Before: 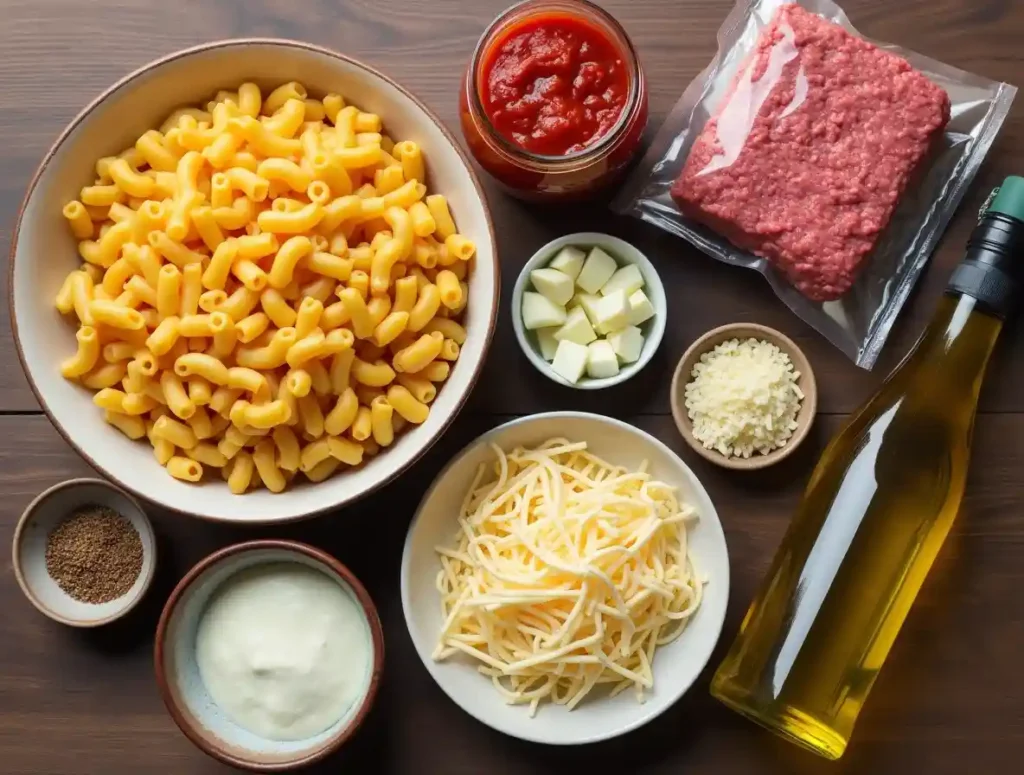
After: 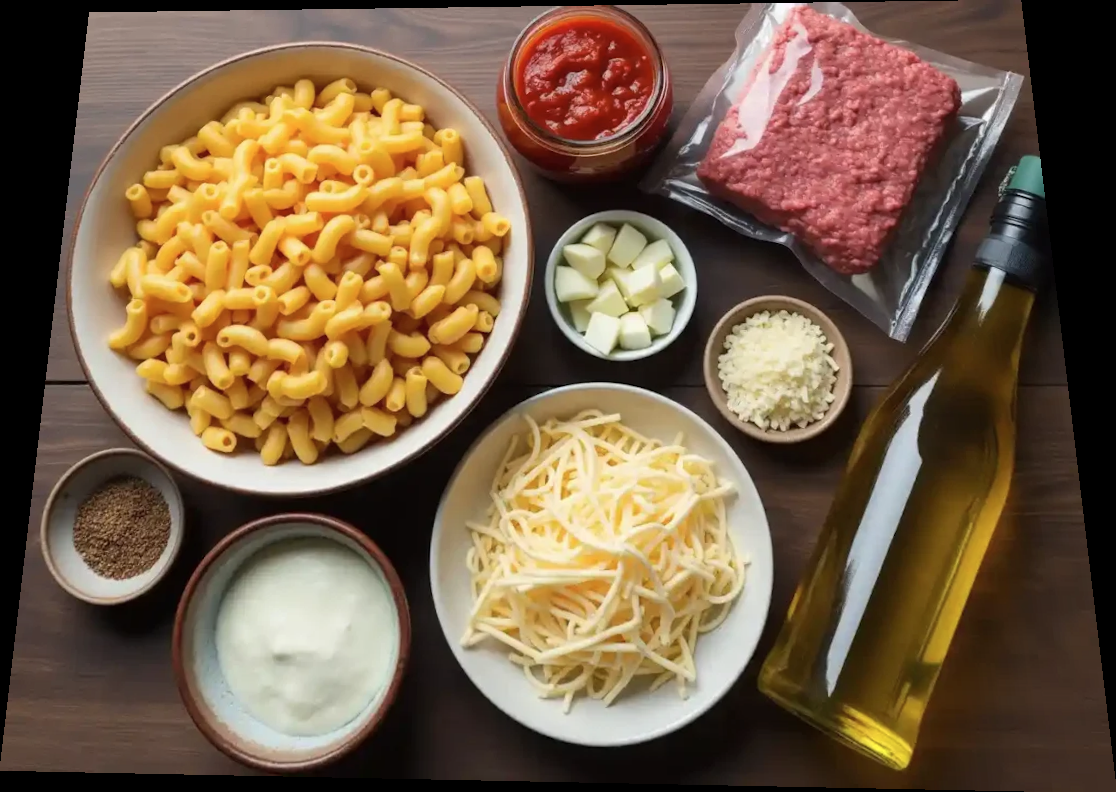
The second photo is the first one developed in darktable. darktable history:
contrast brightness saturation: saturation -0.1
rotate and perspective: rotation 0.128°, lens shift (vertical) -0.181, lens shift (horizontal) -0.044, shear 0.001, automatic cropping off
